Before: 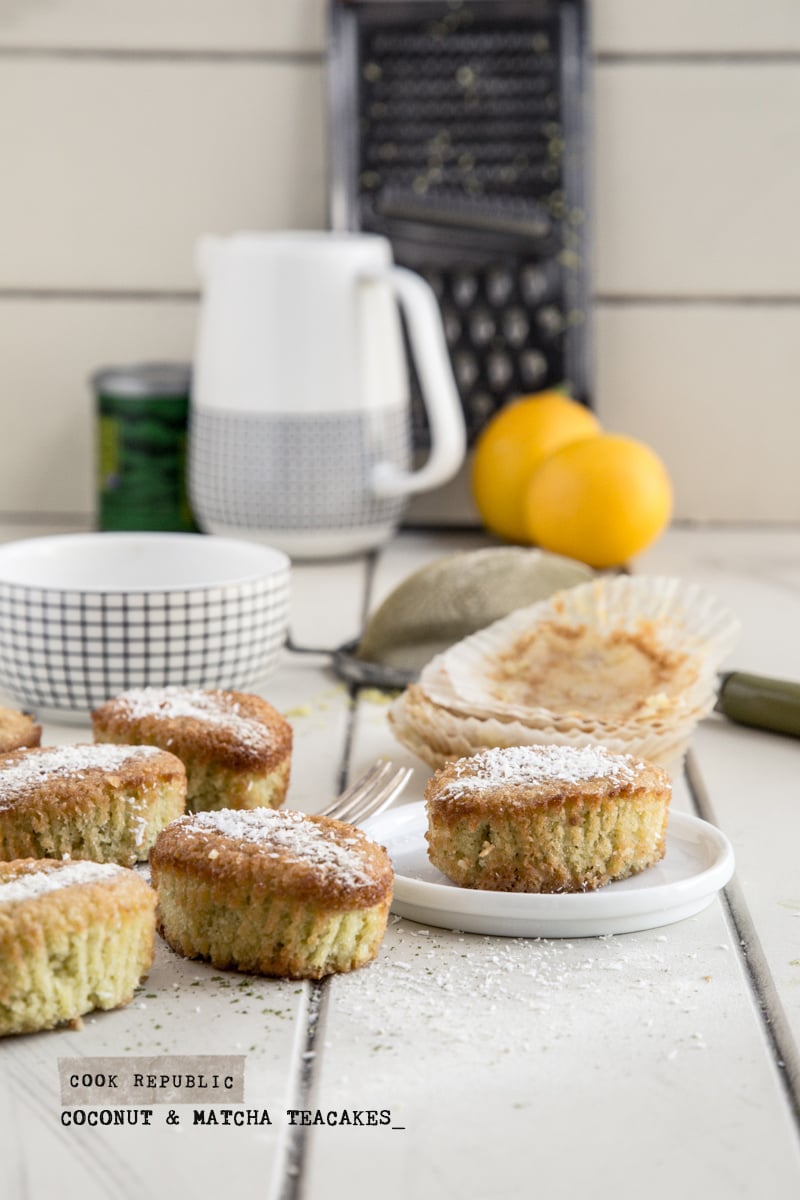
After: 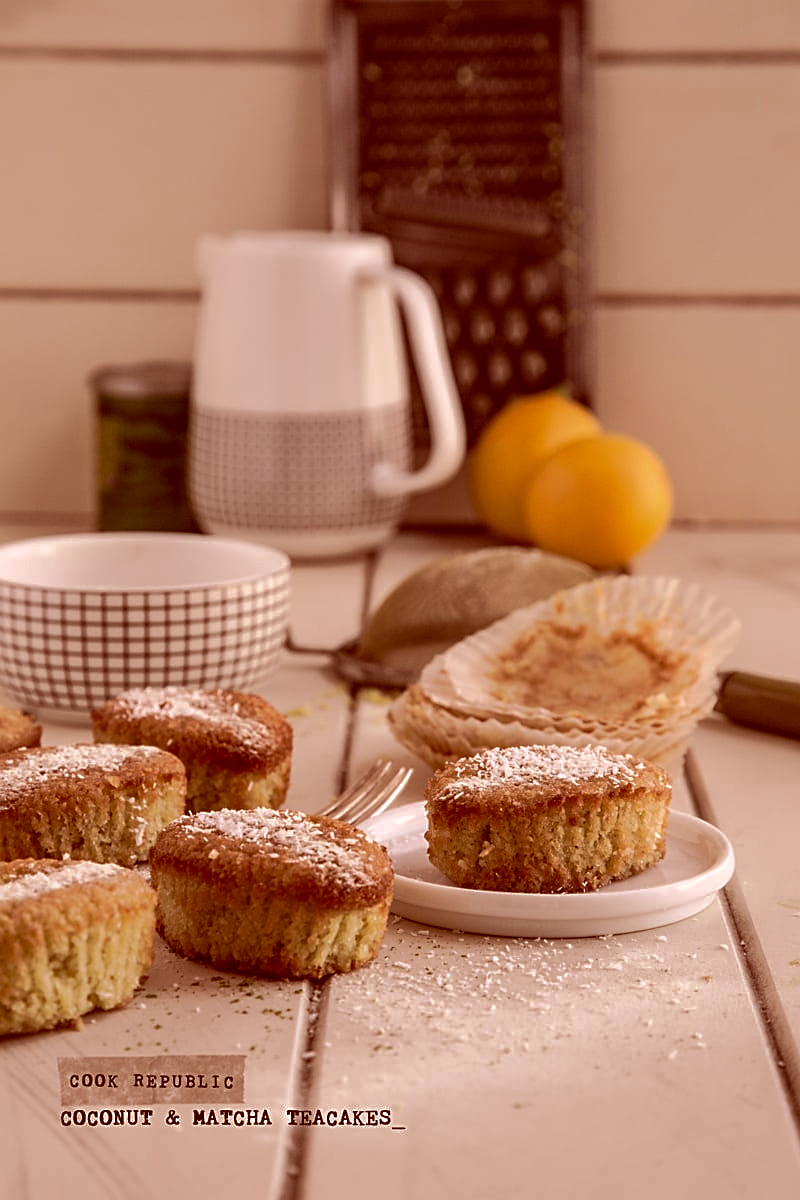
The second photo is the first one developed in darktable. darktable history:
sharpen: on, module defaults
tone curve: curves: ch0 [(0, 0) (0.003, 0.029) (0.011, 0.034) (0.025, 0.044) (0.044, 0.057) (0.069, 0.07) (0.1, 0.084) (0.136, 0.104) (0.177, 0.127) (0.224, 0.156) (0.277, 0.192) (0.335, 0.236) (0.399, 0.284) (0.468, 0.339) (0.543, 0.393) (0.623, 0.454) (0.709, 0.541) (0.801, 0.65) (0.898, 0.766) (1, 1)], preserve colors none
exposure: compensate highlight preservation false
color correction: highlights a* 9.03, highlights b* 8.71, shadows a* 40, shadows b* 40, saturation 0.8
